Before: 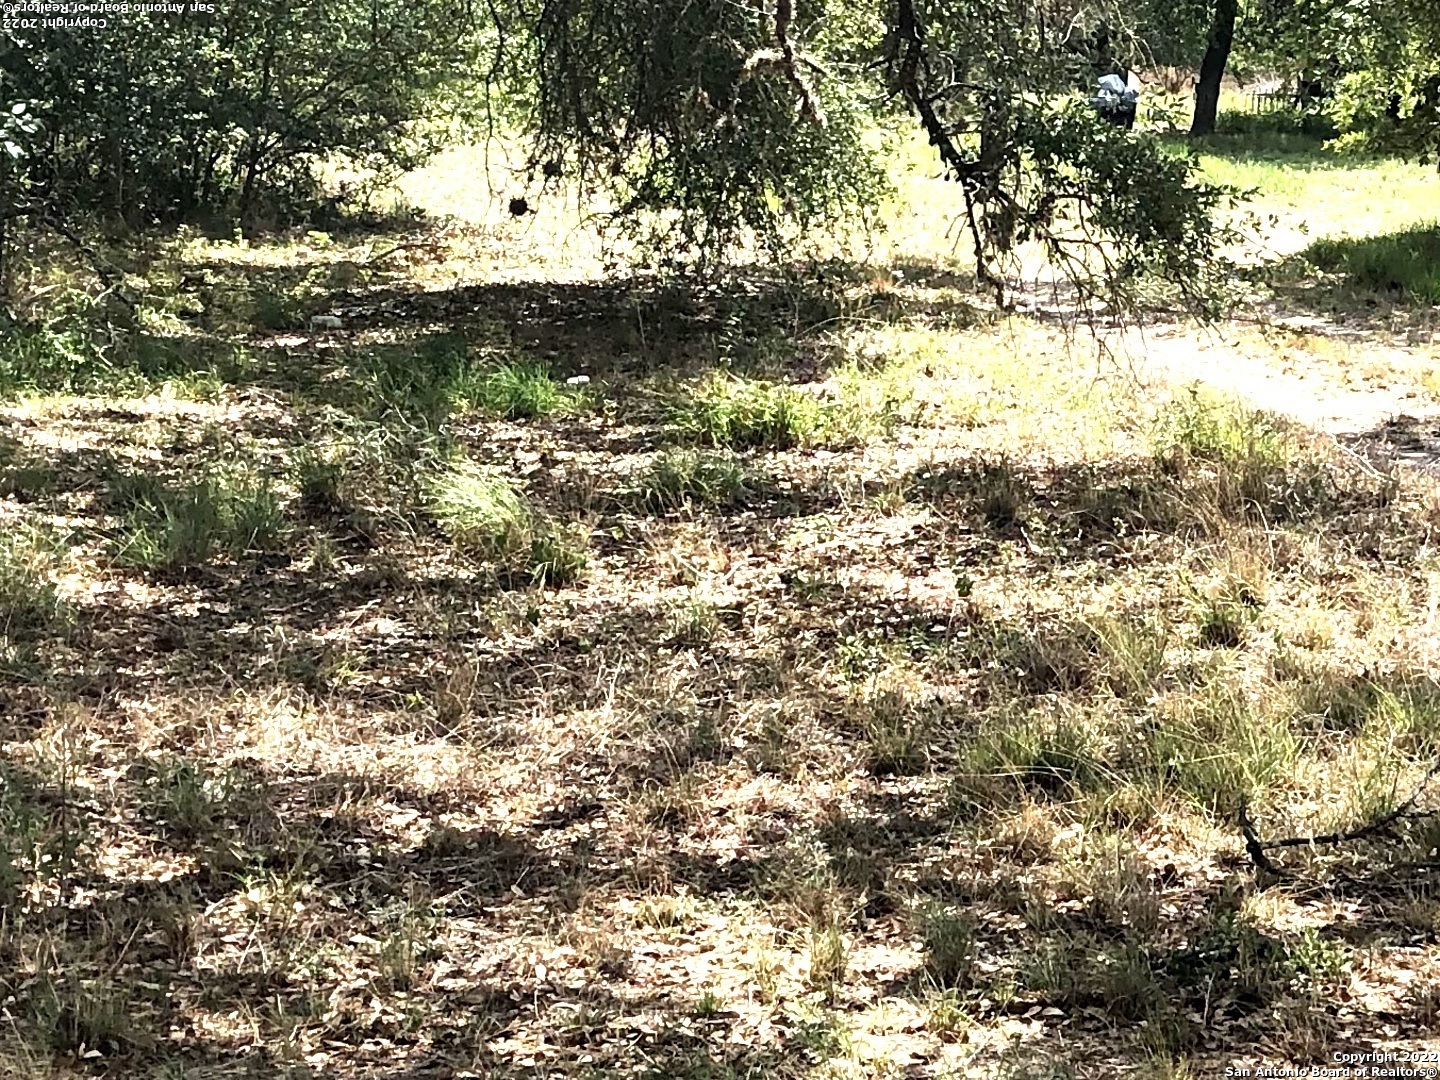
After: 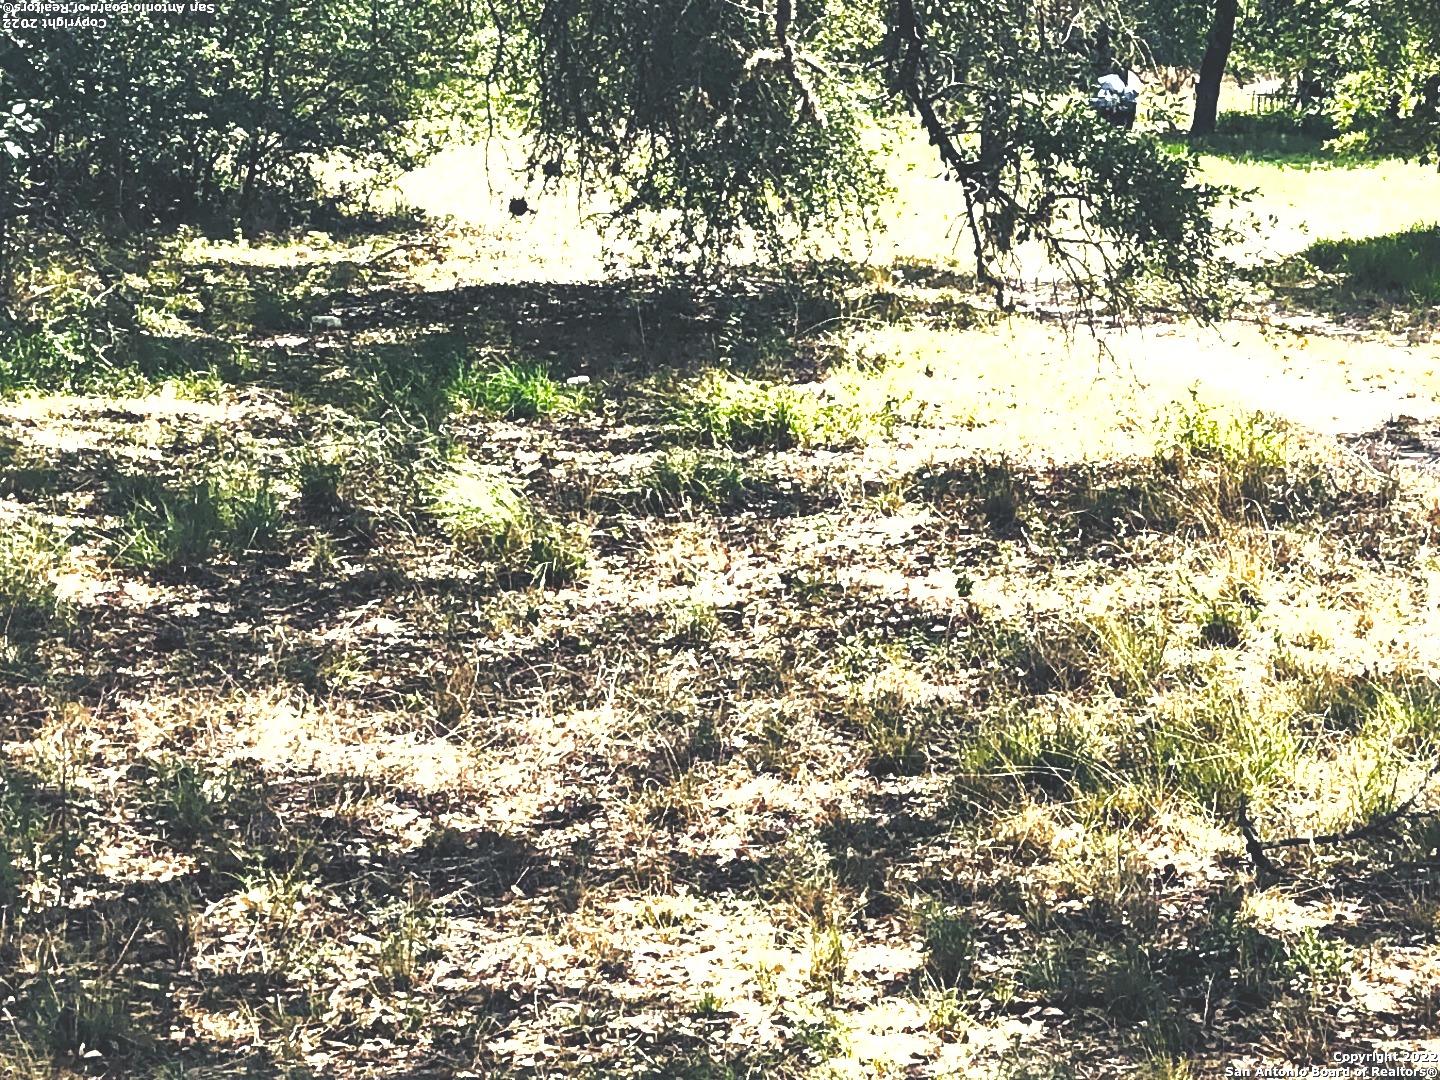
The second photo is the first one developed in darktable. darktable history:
color balance rgb: shadows lift › luminance -40.791%, shadows lift › chroma 14.029%, shadows lift › hue 257.38°, perceptual saturation grading › global saturation 11.096%, perceptual brilliance grading › global brilliance 15.013%, perceptual brilliance grading › shadows -35.411%
tone curve: curves: ch0 [(0, 0.142) (0.384, 0.314) (0.752, 0.711) (0.991, 0.95)]; ch1 [(0.006, 0.129) (0.346, 0.384) (1, 1)]; ch2 [(0.003, 0.057) (0.261, 0.248) (1, 1)], preserve colors none
shadows and highlights: on, module defaults
exposure: black level correction 0, exposure 0.703 EV, compensate exposure bias true, compensate highlight preservation false
